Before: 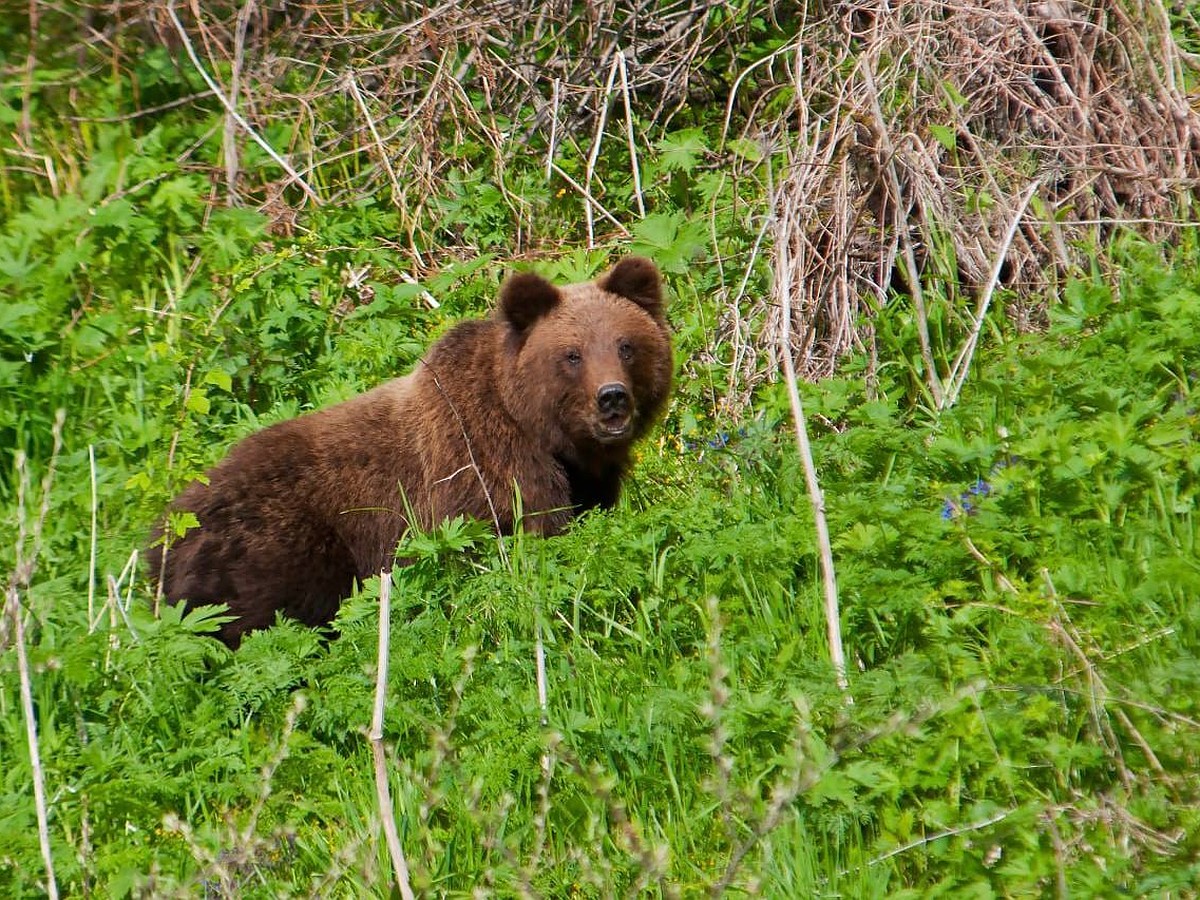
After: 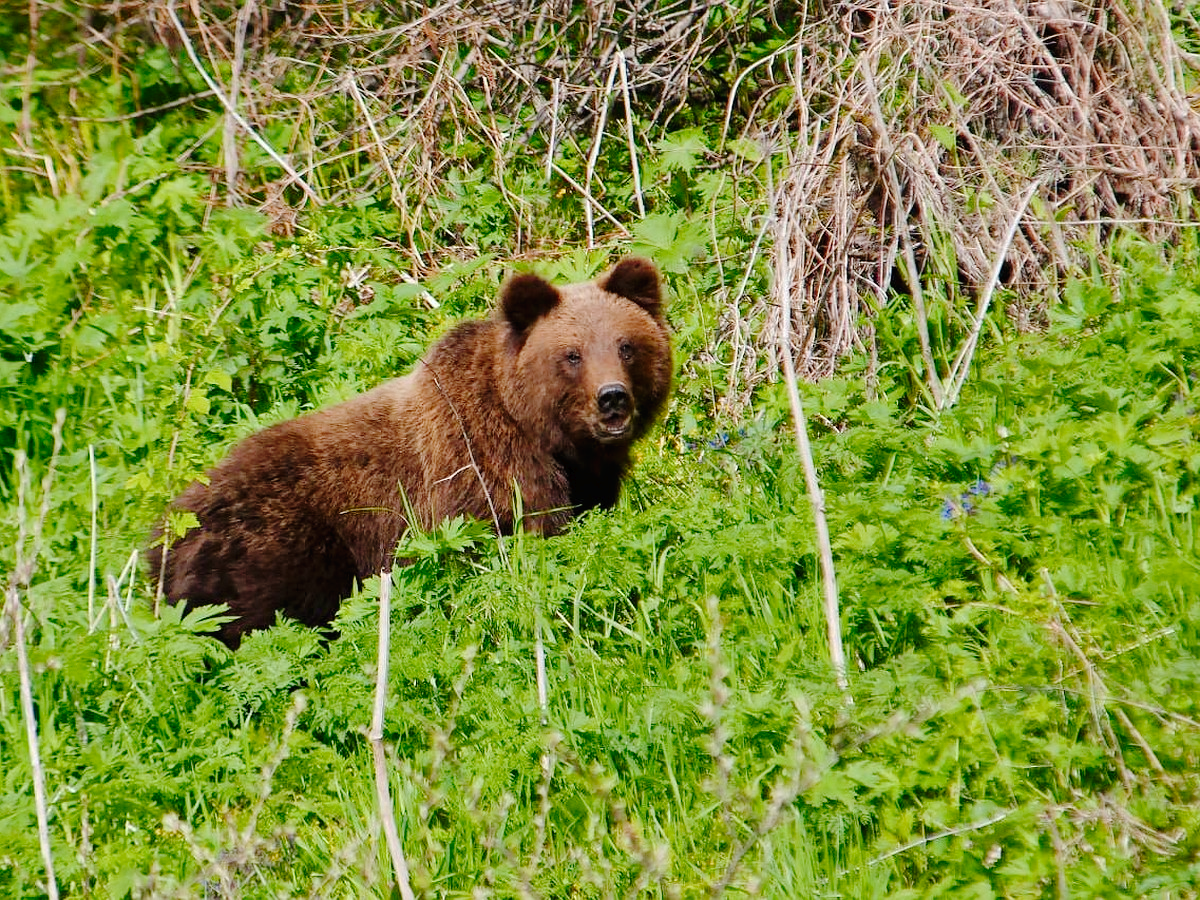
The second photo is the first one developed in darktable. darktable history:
white balance: emerald 1
tone curve: curves: ch0 [(0, 0) (0.003, 0.011) (0.011, 0.012) (0.025, 0.013) (0.044, 0.023) (0.069, 0.04) (0.1, 0.06) (0.136, 0.094) (0.177, 0.145) (0.224, 0.213) (0.277, 0.301) (0.335, 0.389) (0.399, 0.473) (0.468, 0.554) (0.543, 0.627) (0.623, 0.694) (0.709, 0.763) (0.801, 0.83) (0.898, 0.906) (1, 1)], preserve colors none
